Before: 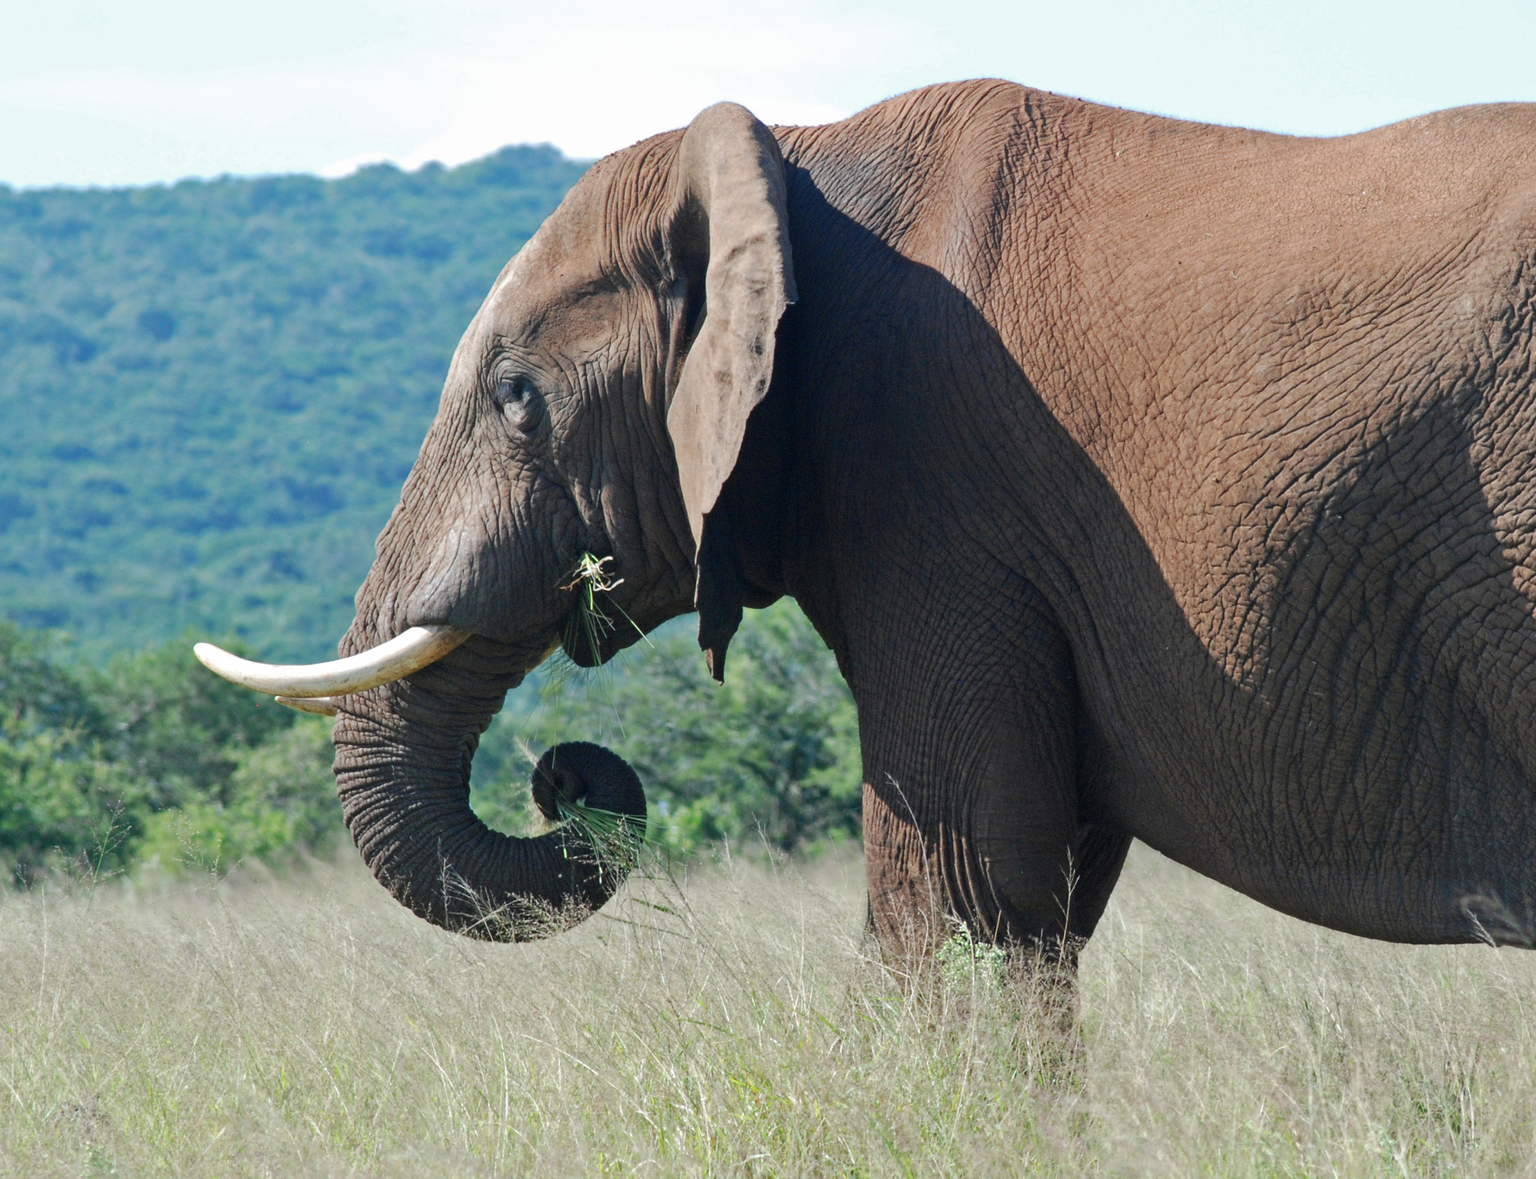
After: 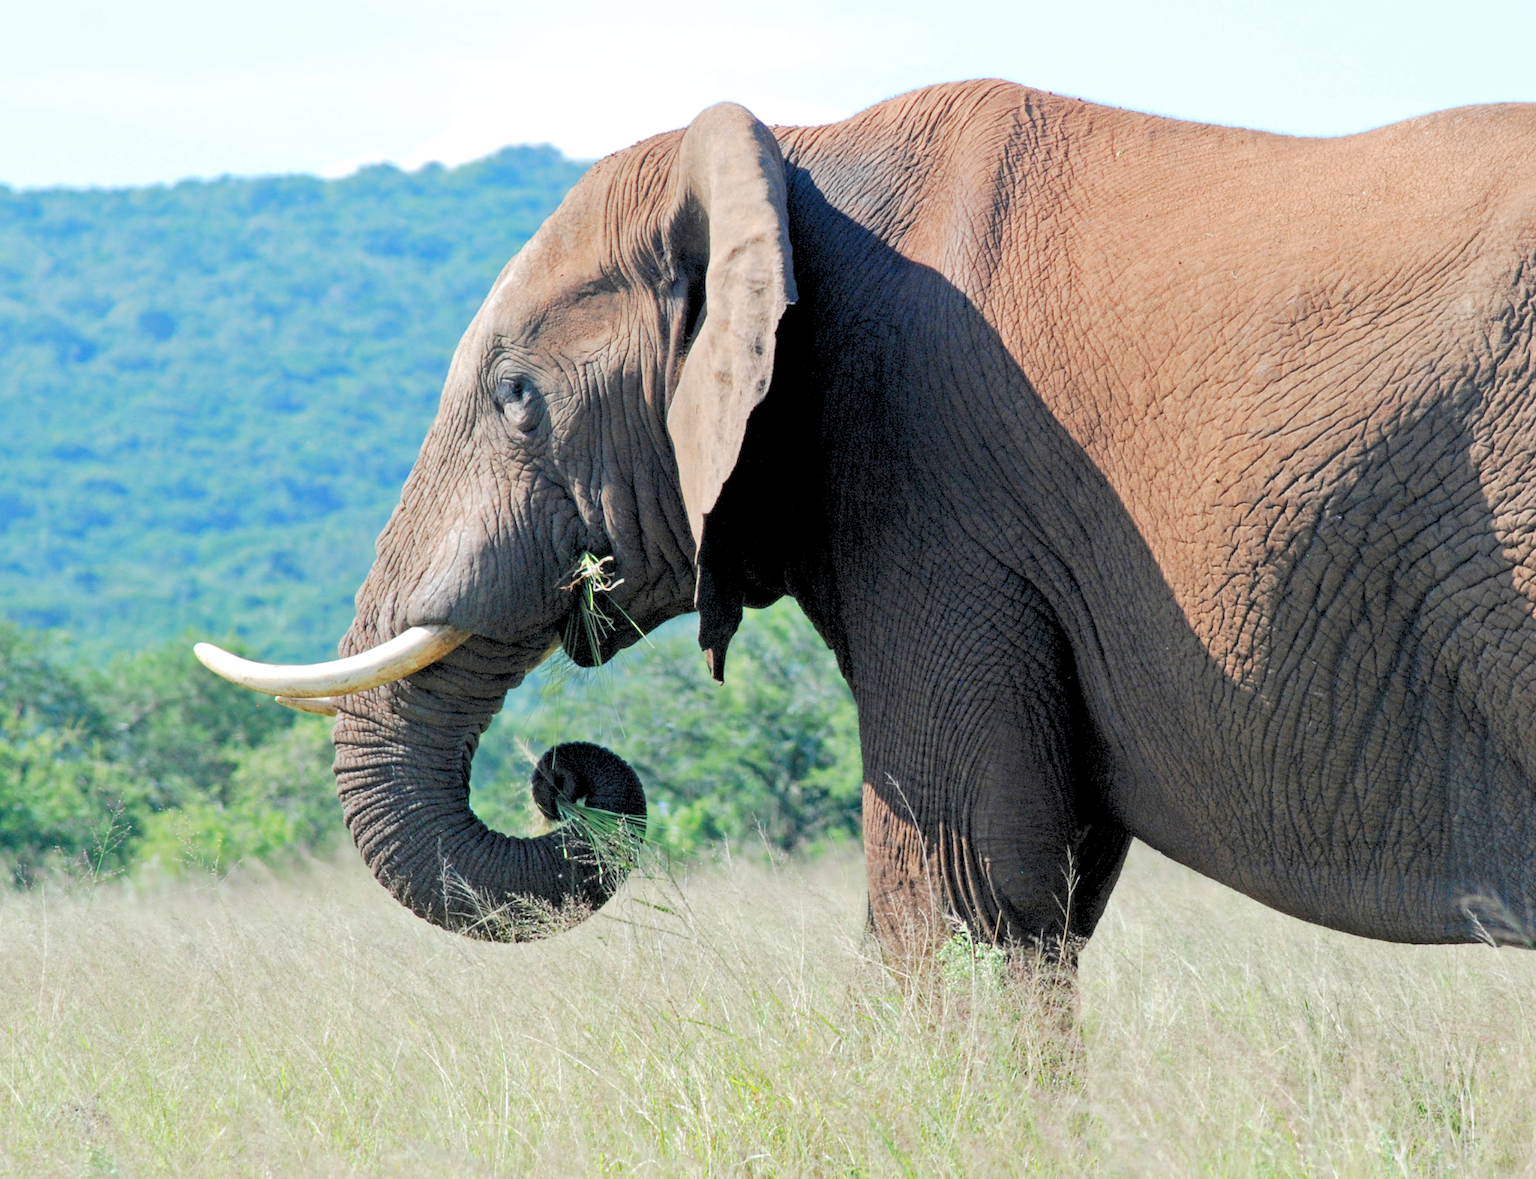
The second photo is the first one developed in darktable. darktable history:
levels: black 3.83%, levels [0.093, 0.434, 0.988]
